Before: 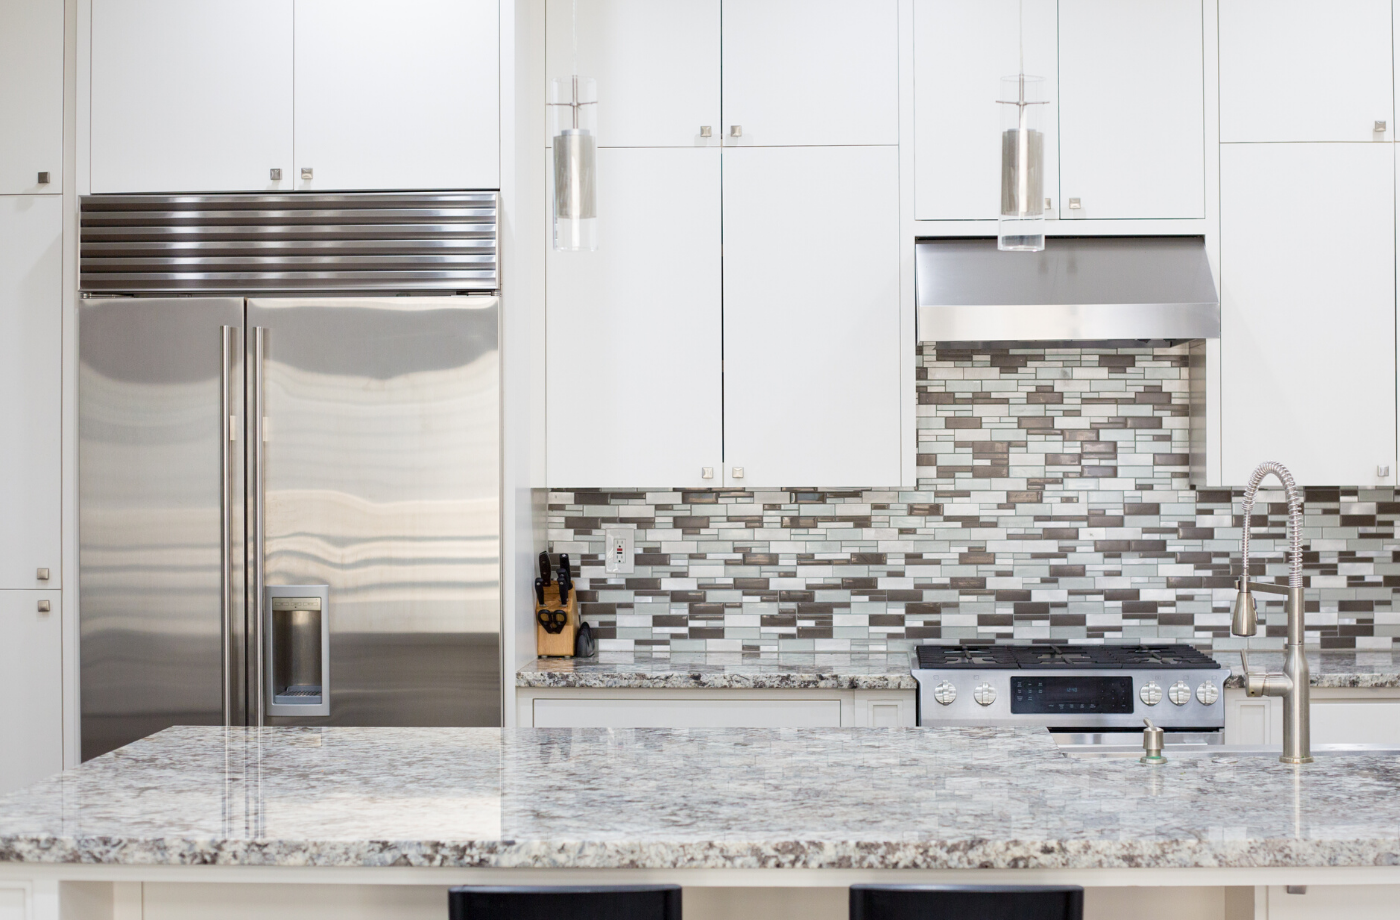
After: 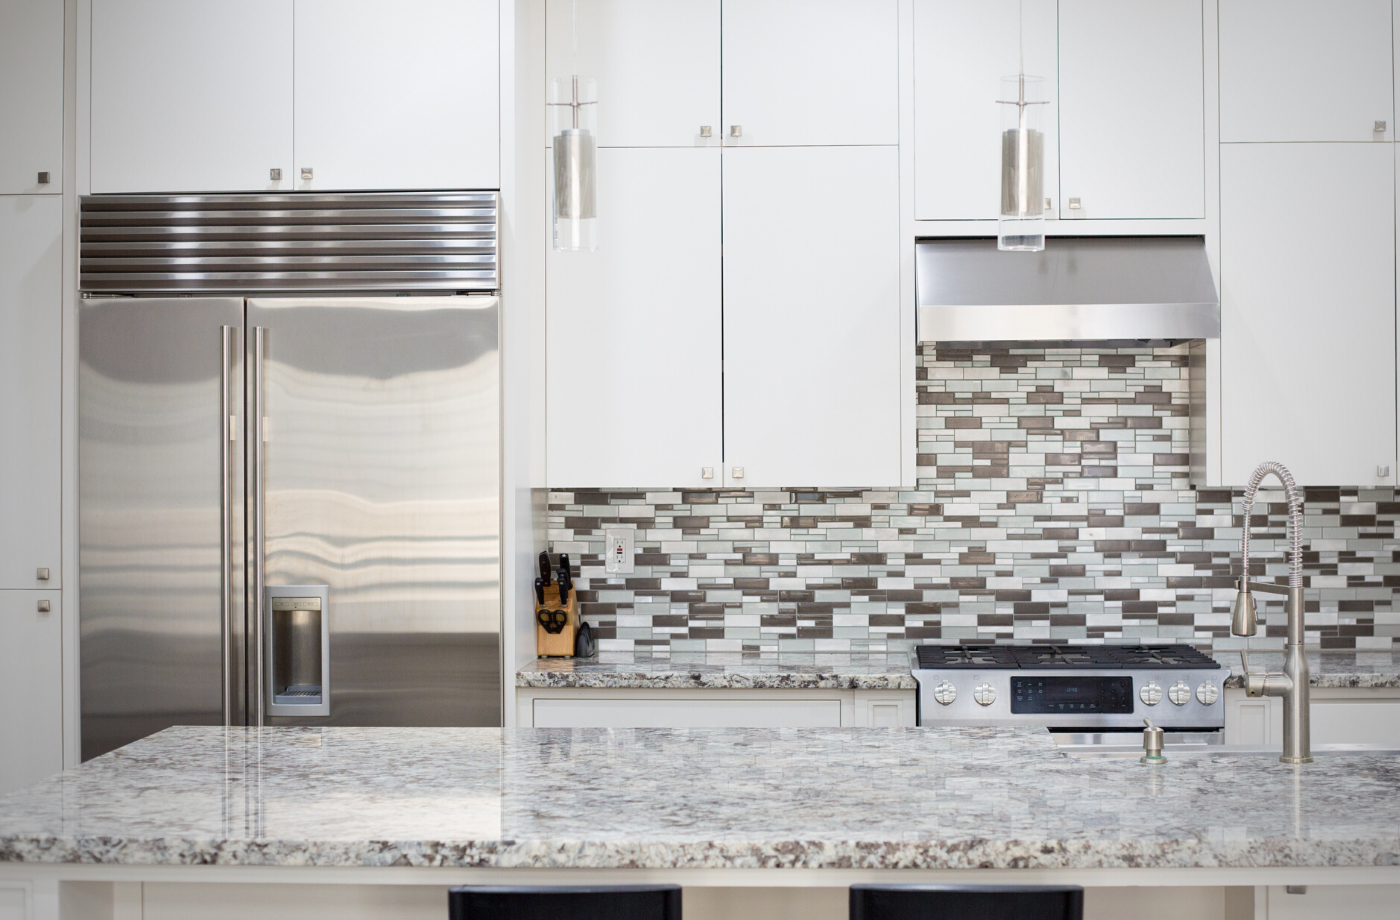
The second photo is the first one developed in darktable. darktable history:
vignetting: fall-off start 66.97%, brightness -0.405, saturation -0.305, width/height ratio 1.015
